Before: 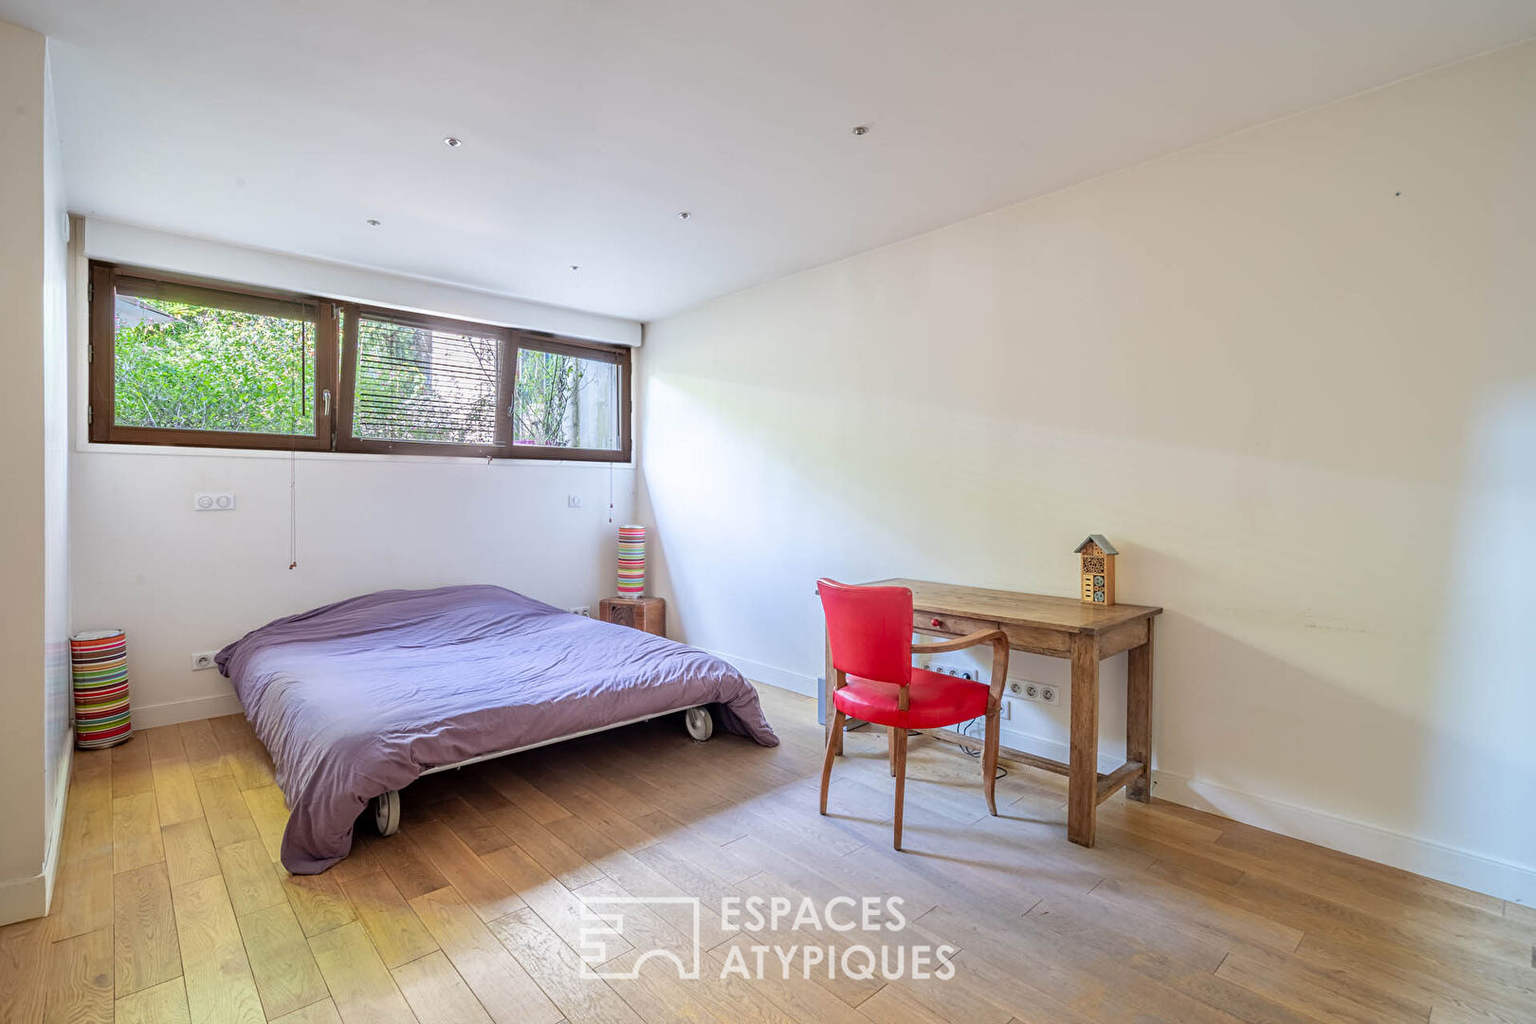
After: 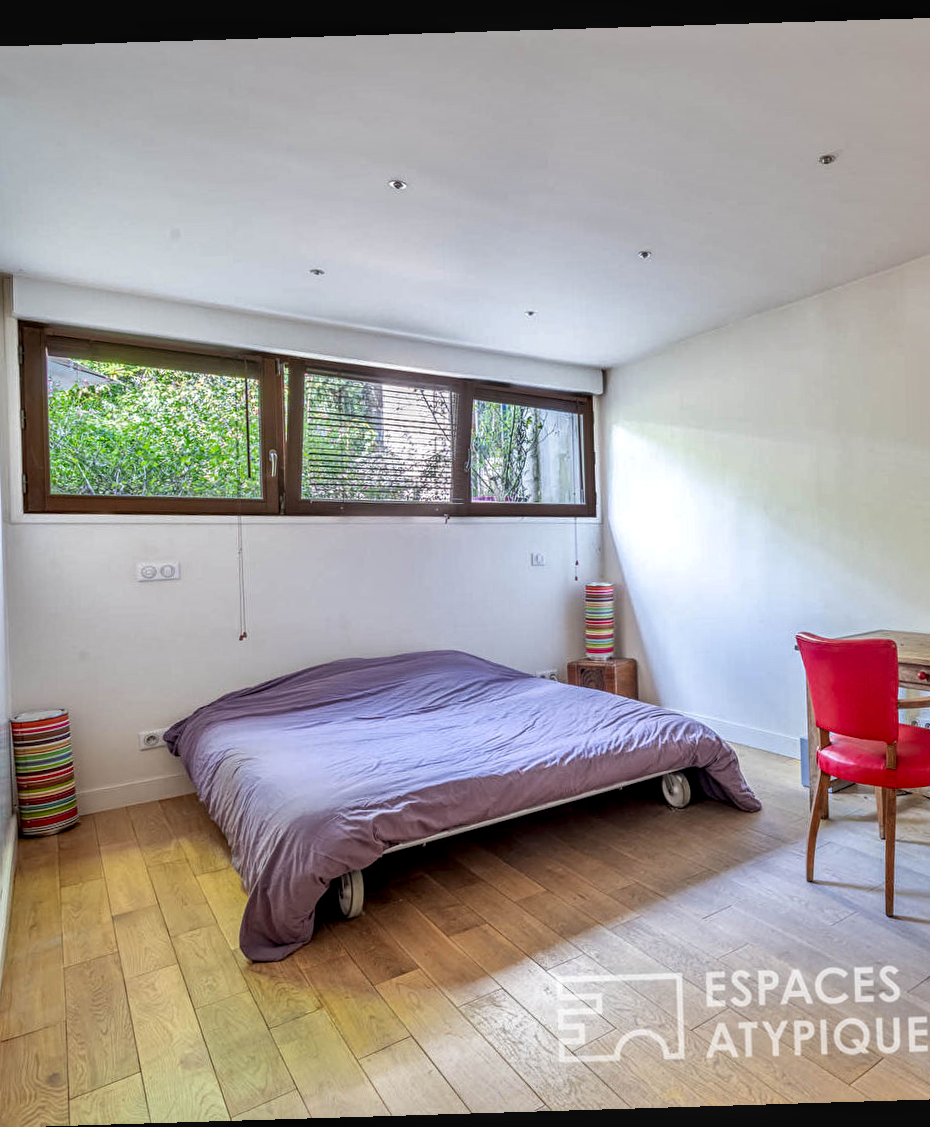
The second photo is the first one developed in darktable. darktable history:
crop: left 5.114%, right 38.589%
shadows and highlights: shadows 60, soften with gaussian
local contrast: detail 130%
rotate and perspective: rotation -1.75°, automatic cropping off
